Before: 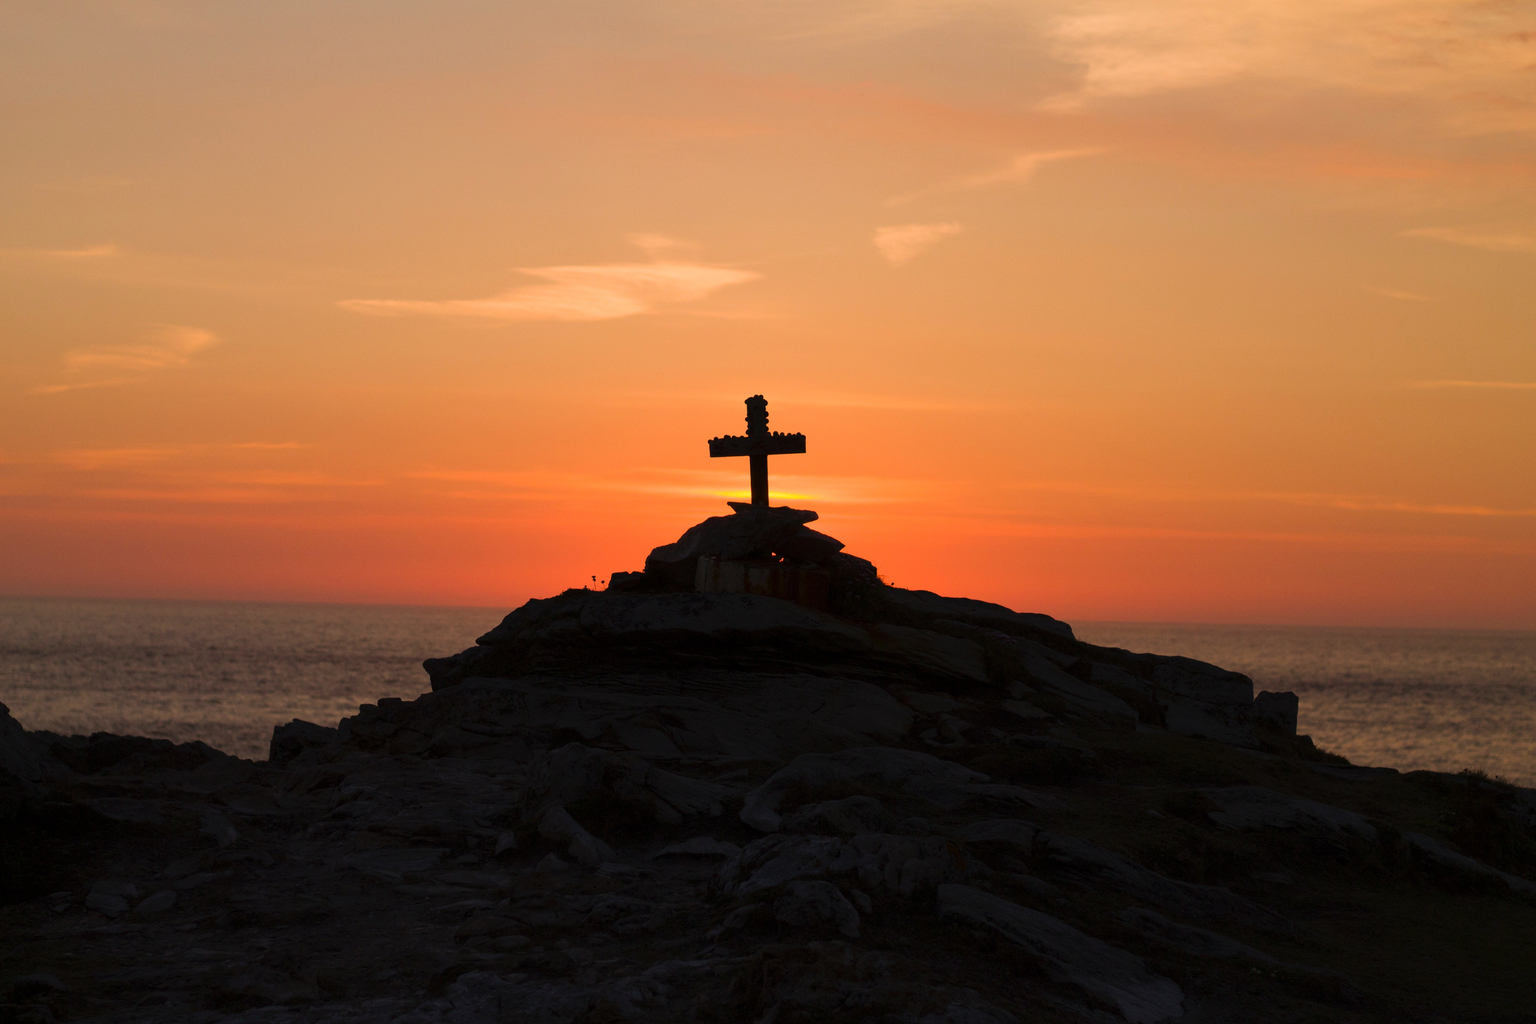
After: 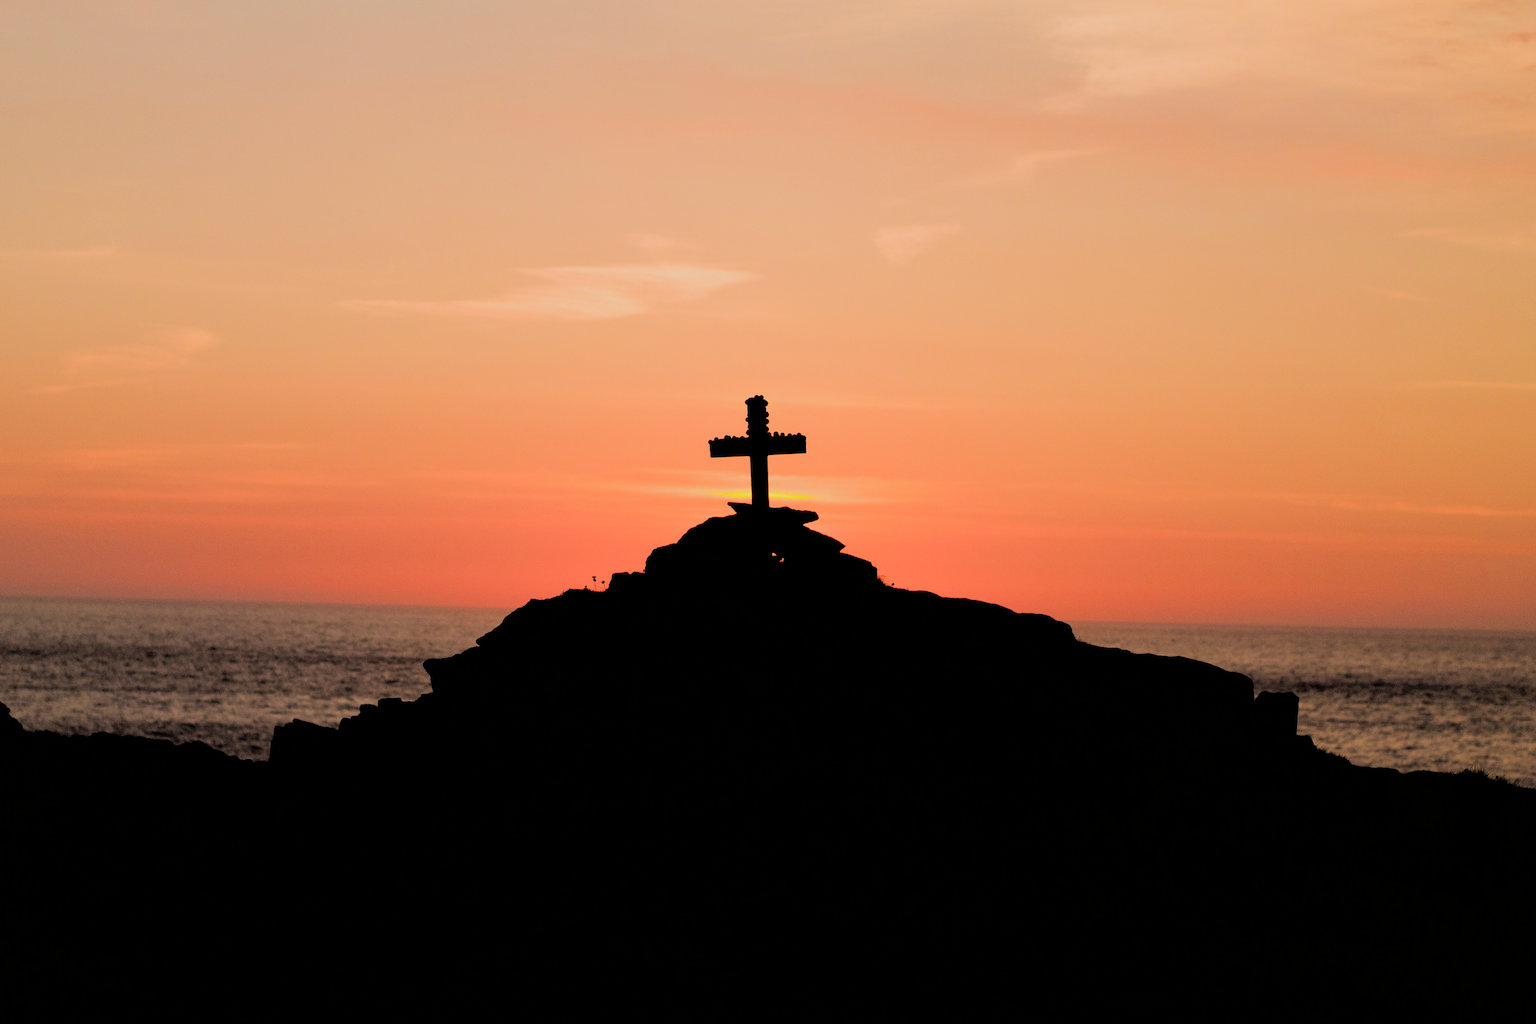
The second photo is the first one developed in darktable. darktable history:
filmic rgb: black relative exposure -3.21 EV, white relative exposure 7.02 EV, hardness 1.46, contrast 1.35
exposure: black level correction 0, exposure 0.68 EV, compensate exposure bias true, compensate highlight preservation false
